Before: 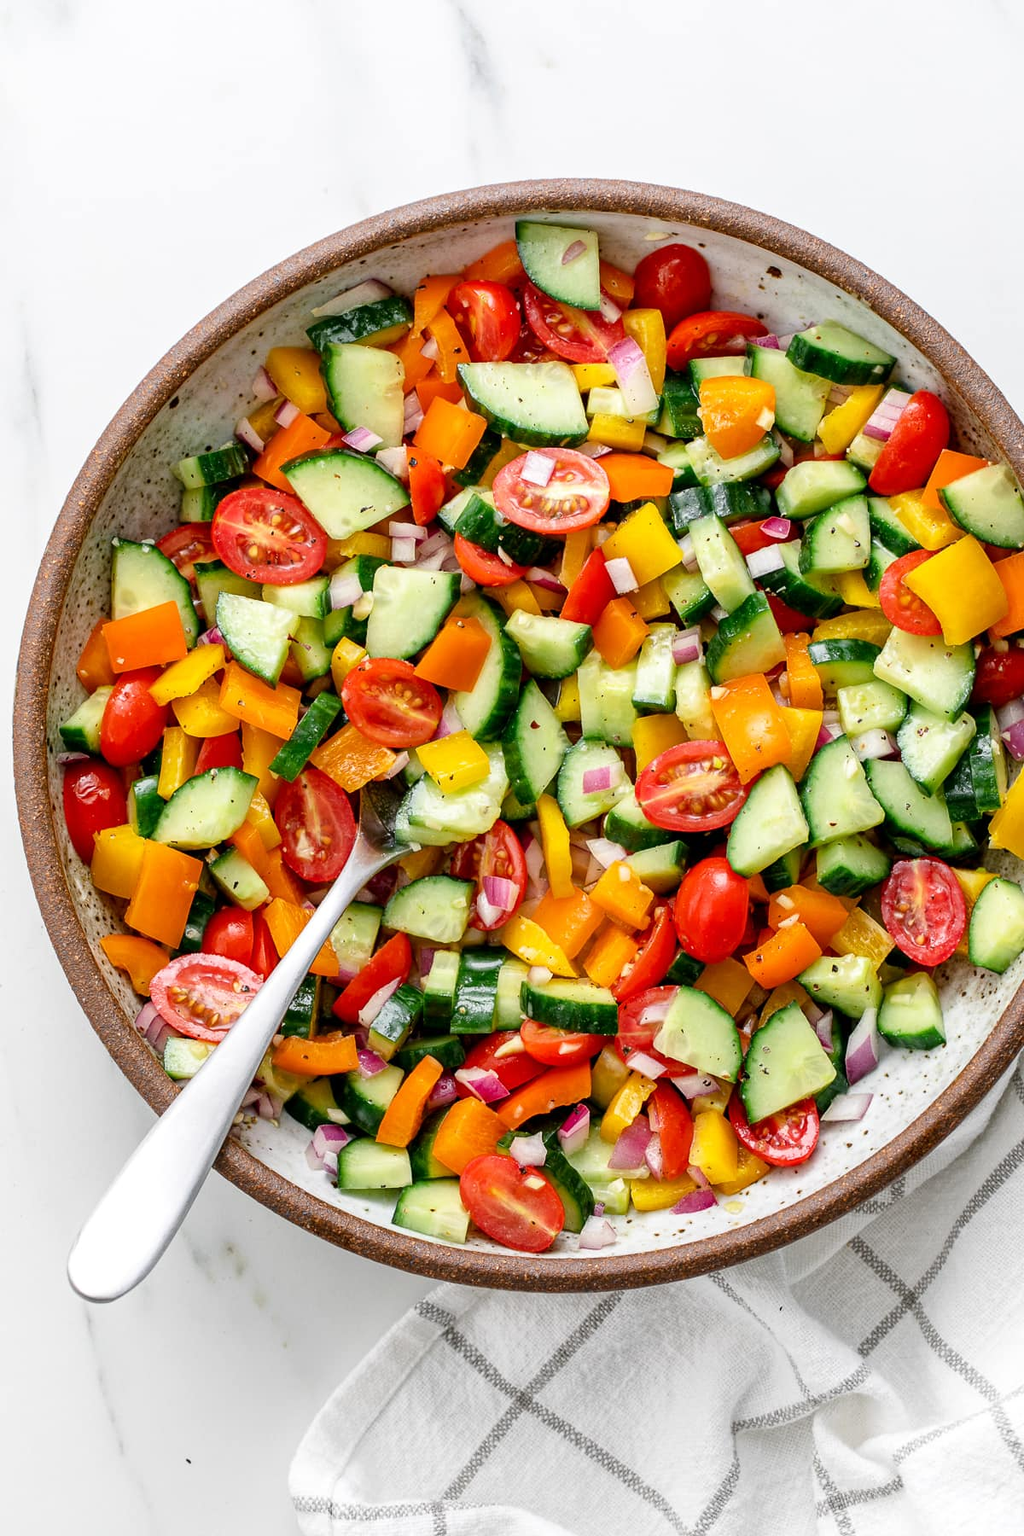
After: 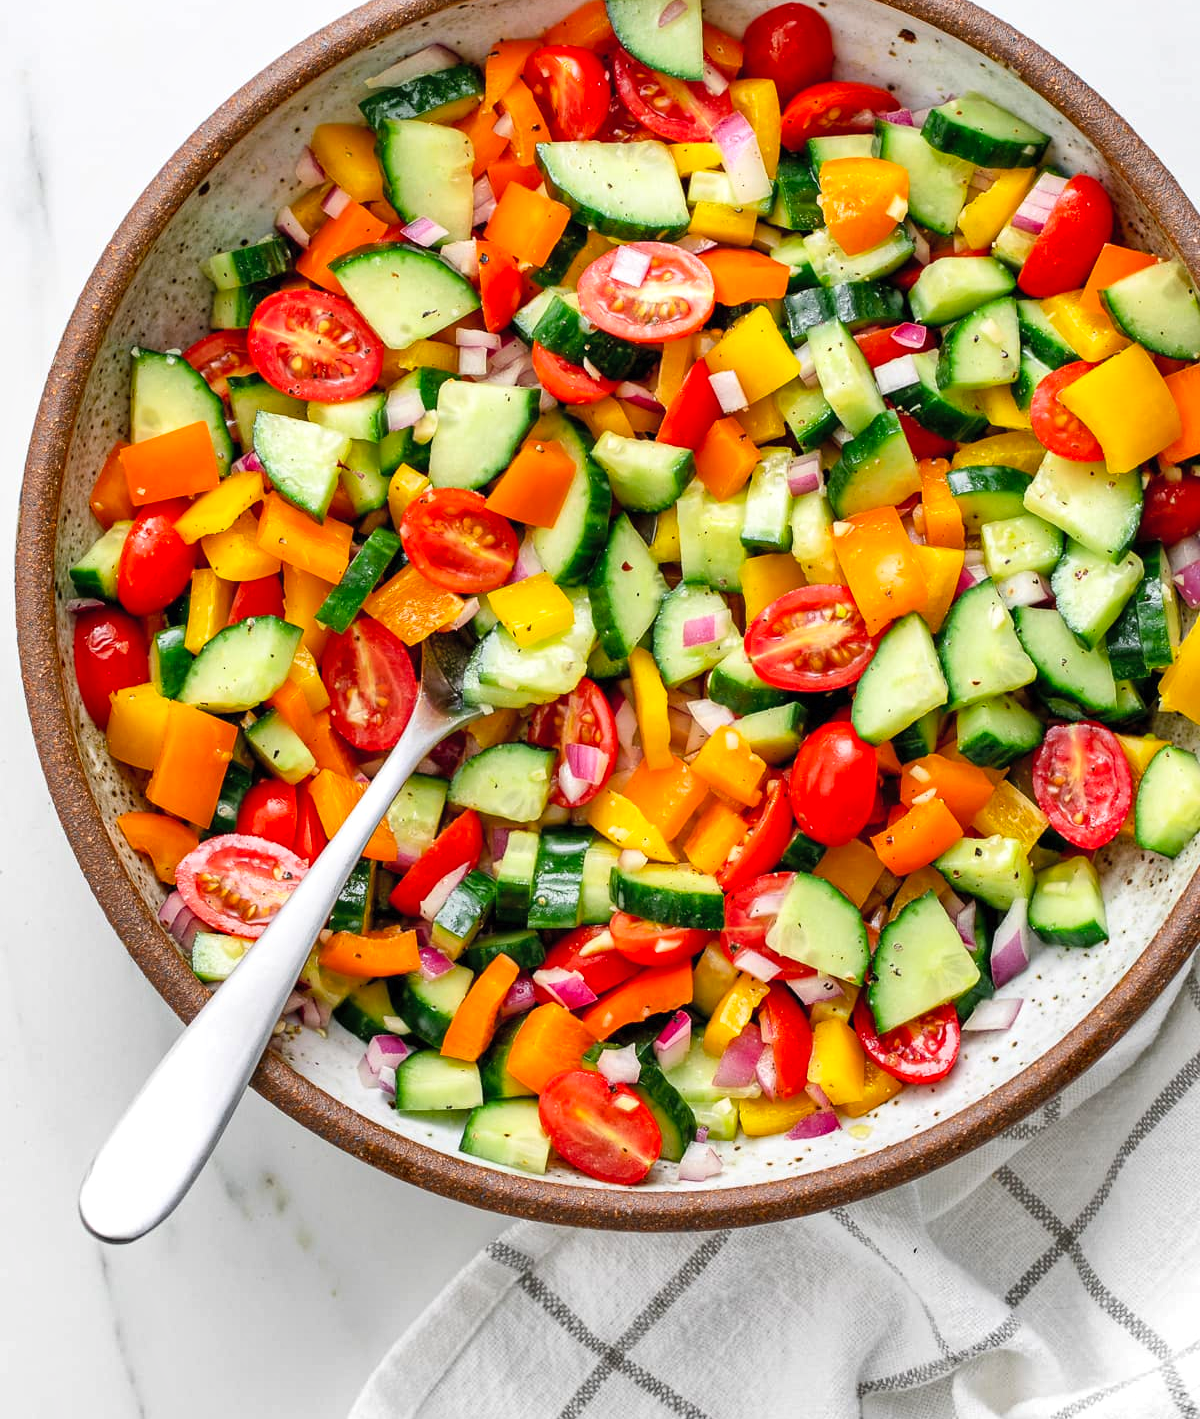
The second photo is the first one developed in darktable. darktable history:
shadows and highlights: shadows 11.67, white point adjustment 1.13, soften with gaussian
crop and rotate: top 15.747%, bottom 5.392%
contrast brightness saturation: brightness 0.089, saturation 0.19
exposure: compensate highlight preservation false
